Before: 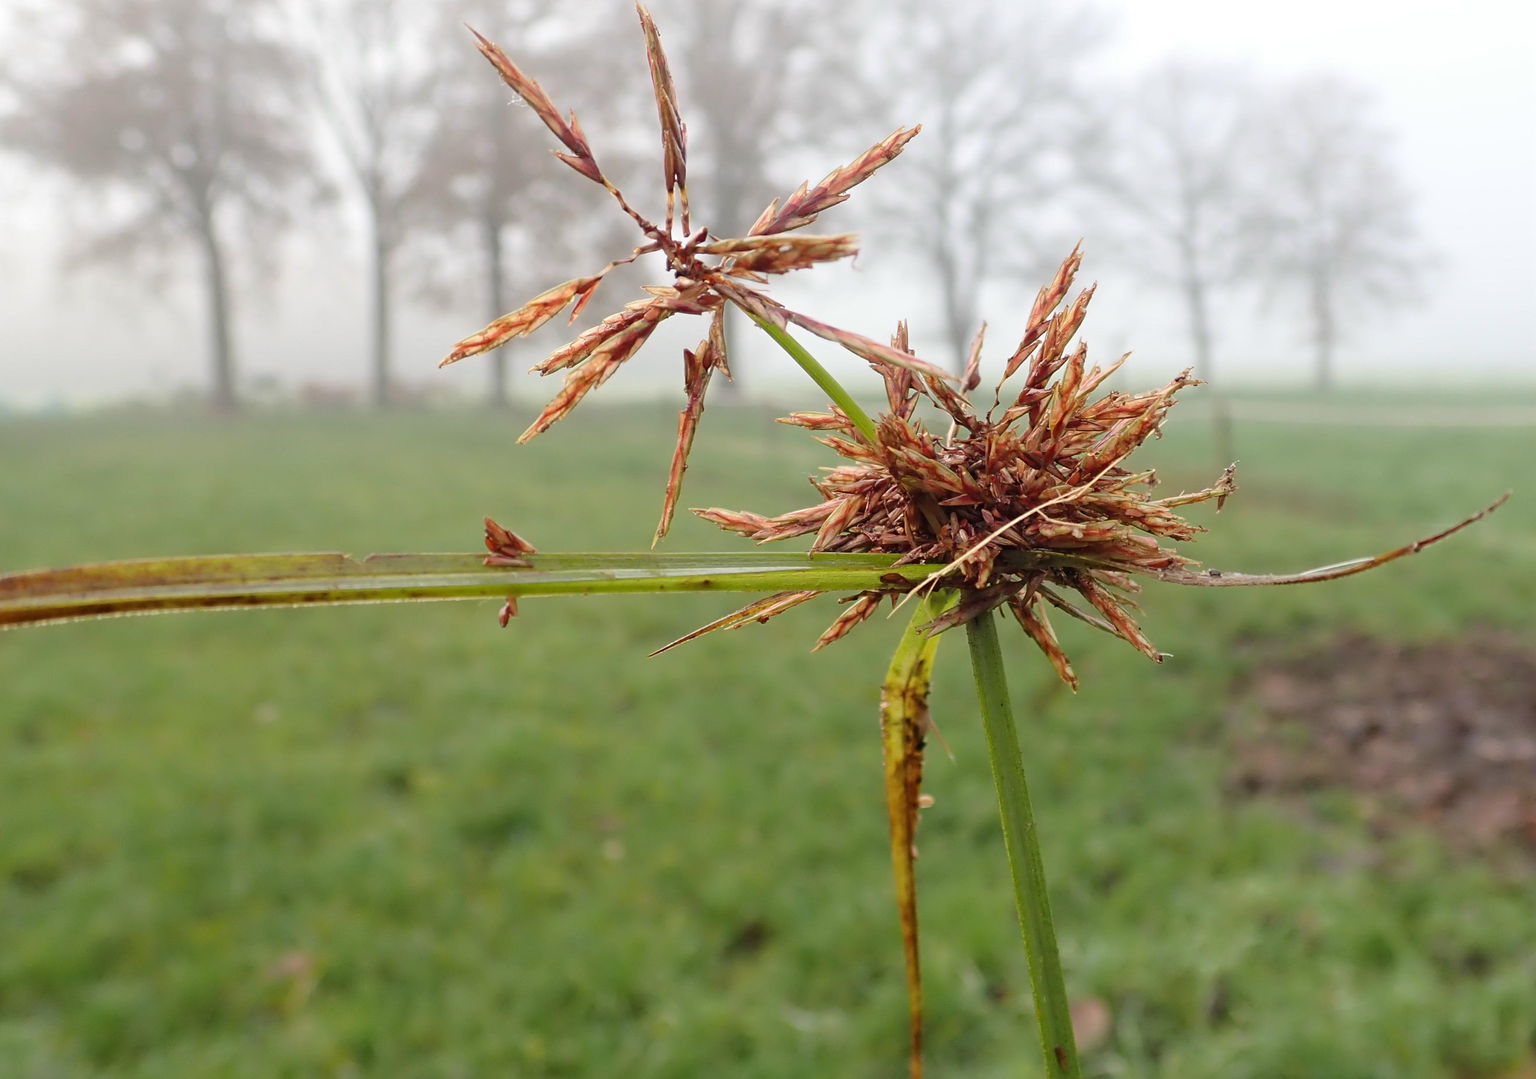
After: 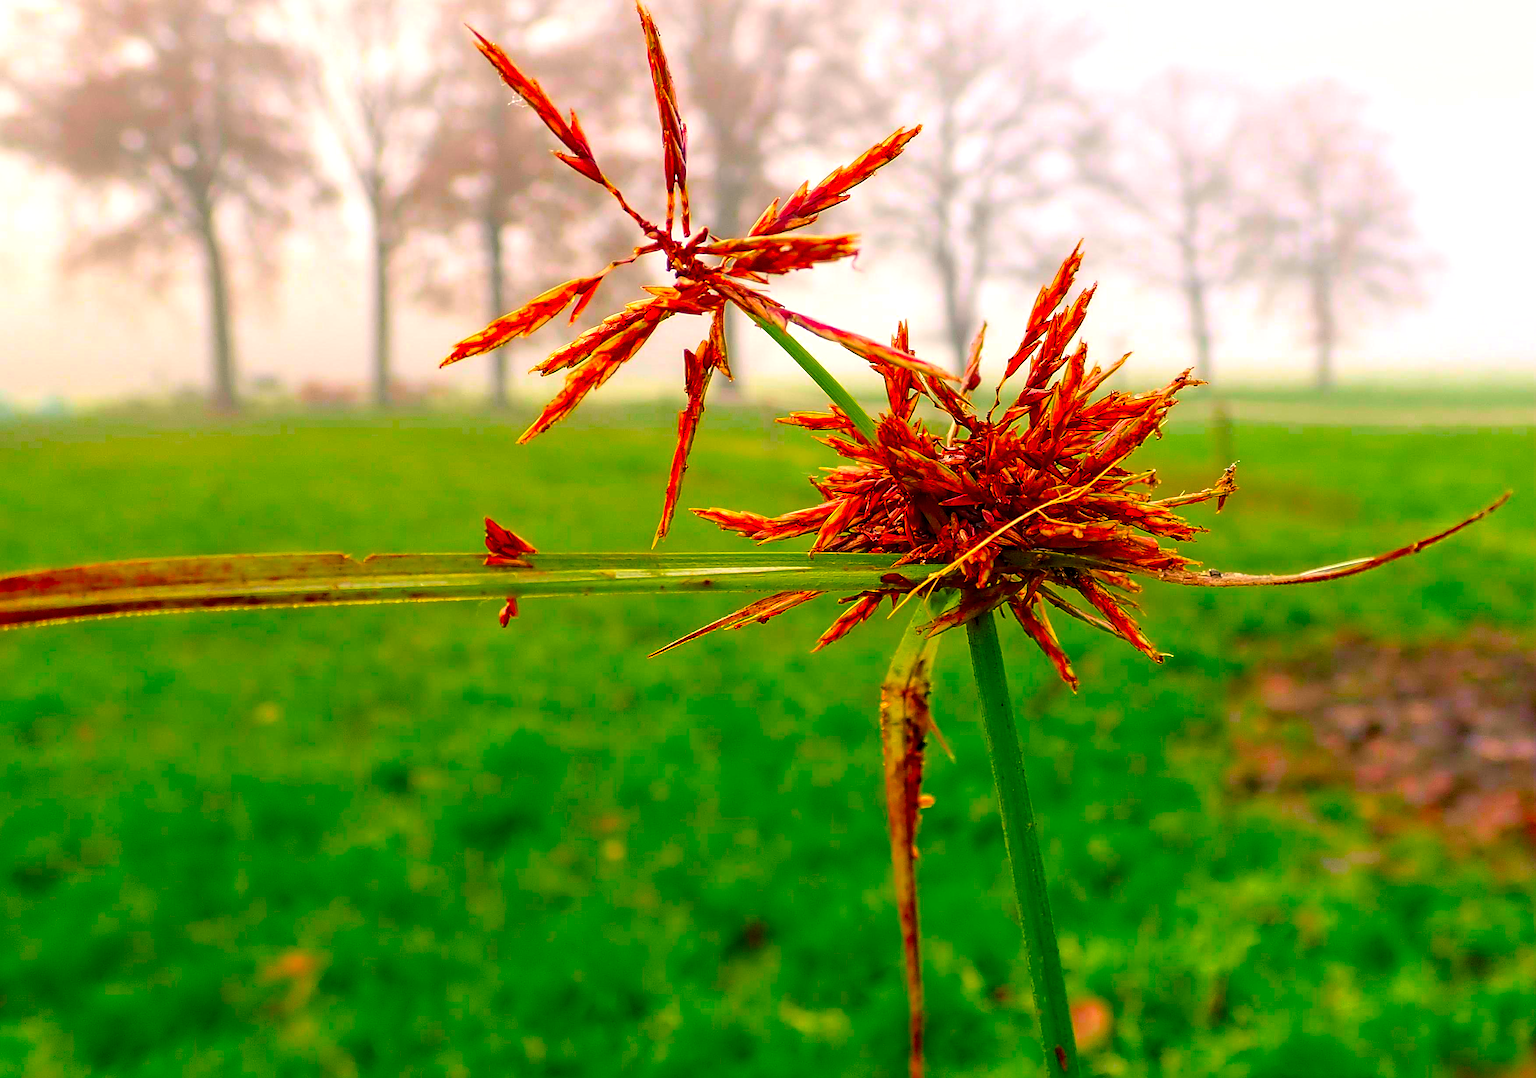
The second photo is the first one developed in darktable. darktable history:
local contrast: detail 140%
sharpen: amount 0.738
color correction: highlights a* 1.64, highlights b* -1.78, saturation 2.48
color balance rgb: shadows lift › chroma 2.751%, shadows lift › hue 191.58°, highlights gain › chroma 2.012%, highlights gain › hue 65.58°, linear chroma grading › global chroma 8.842%, perceptual saturation grading › global saturation 25.662%, perceptual brilliance grading › global brilliance 9.521%, global vibrance 1.691%, saturation formula JzAzBz (2021)
